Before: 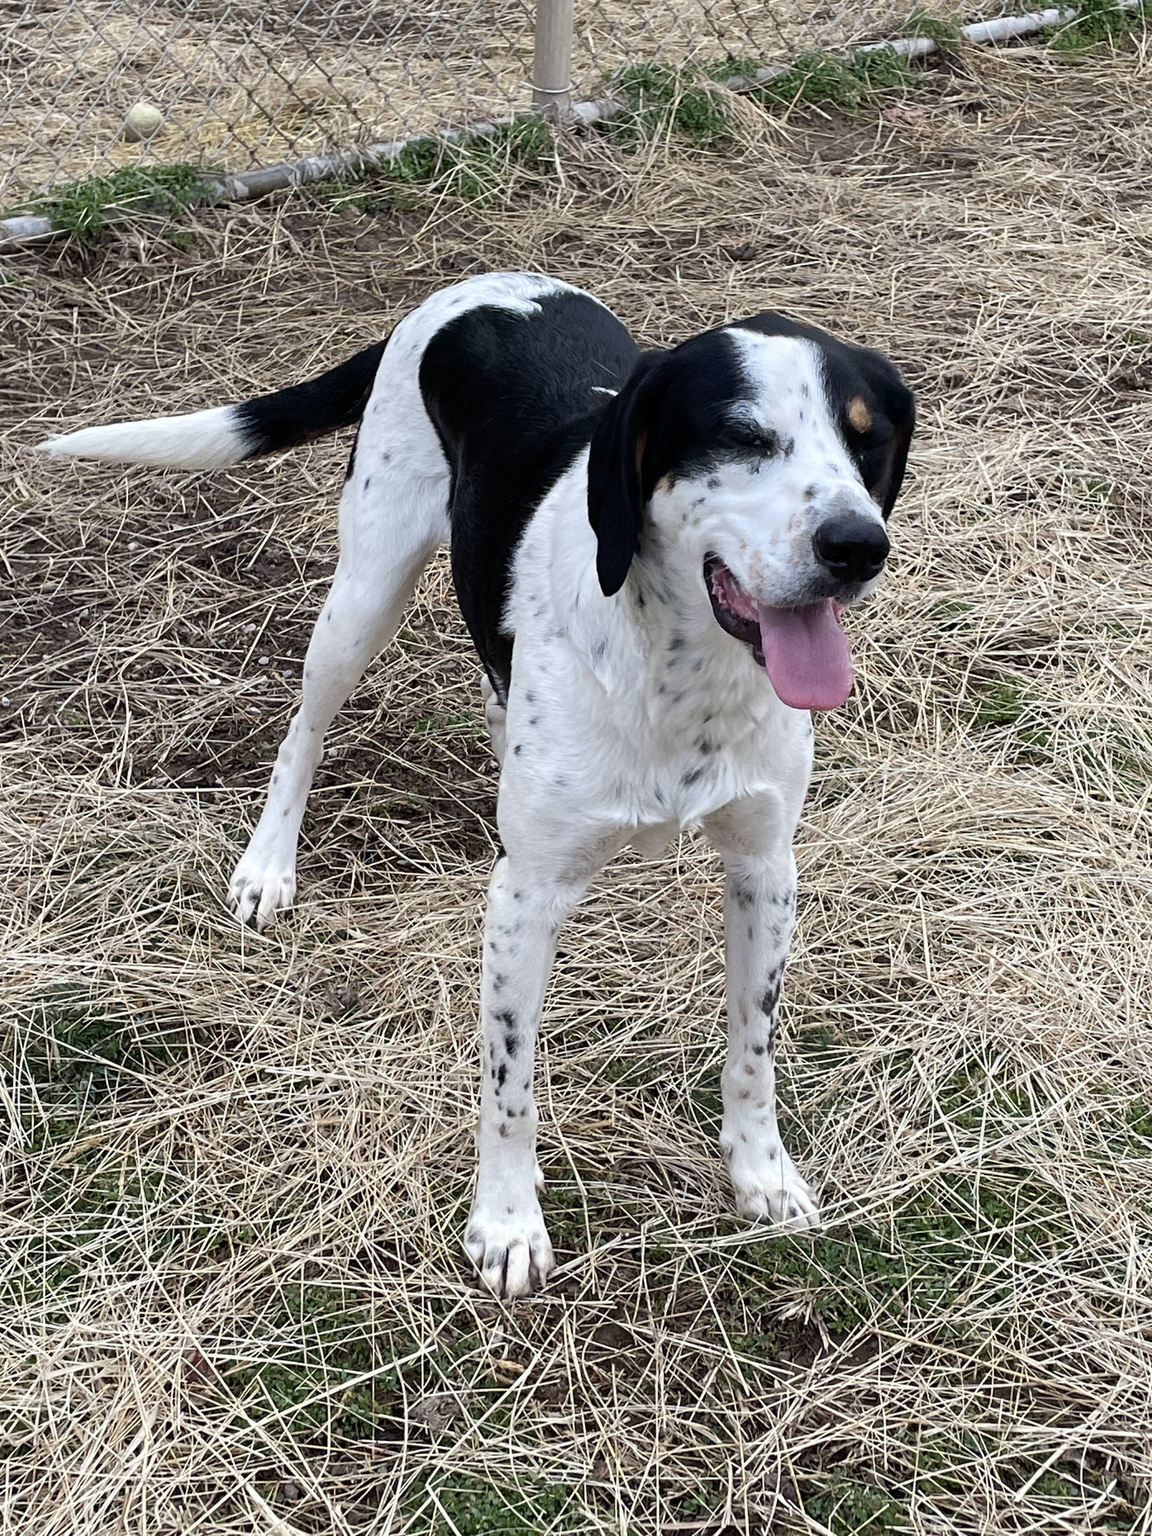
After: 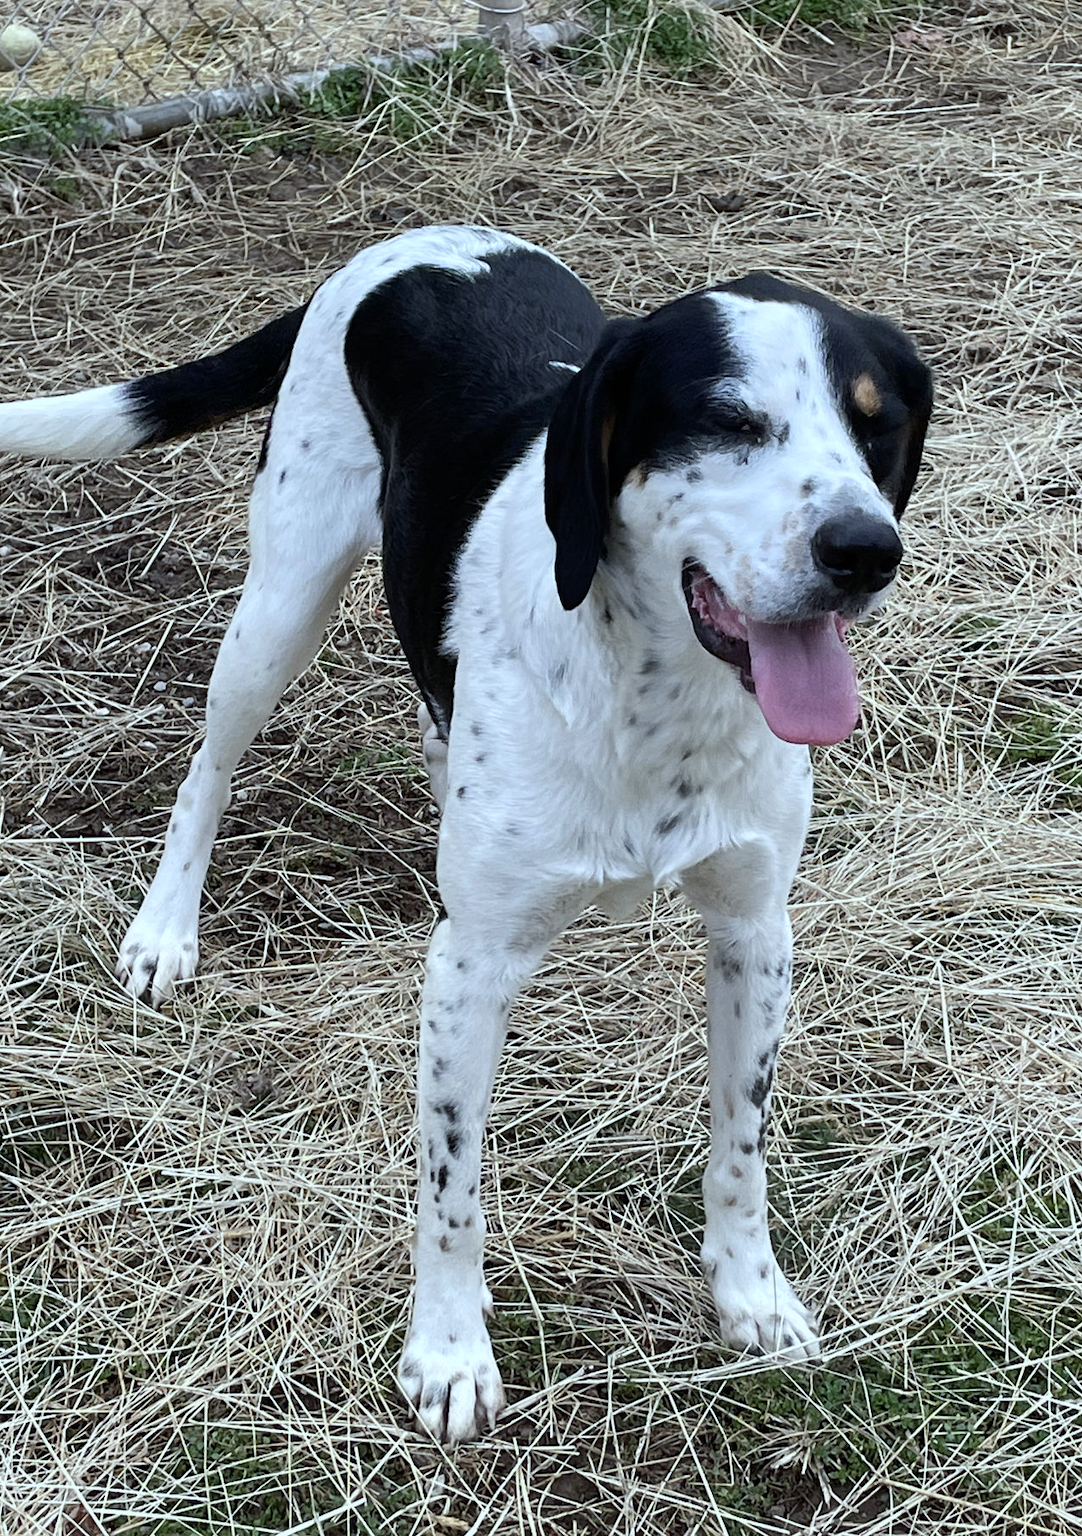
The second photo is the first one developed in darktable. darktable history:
white balance: red 0.925, blue 1.046
crop: left 11.225%, top 5.381%, right 9.565%, bottom 10.314%
